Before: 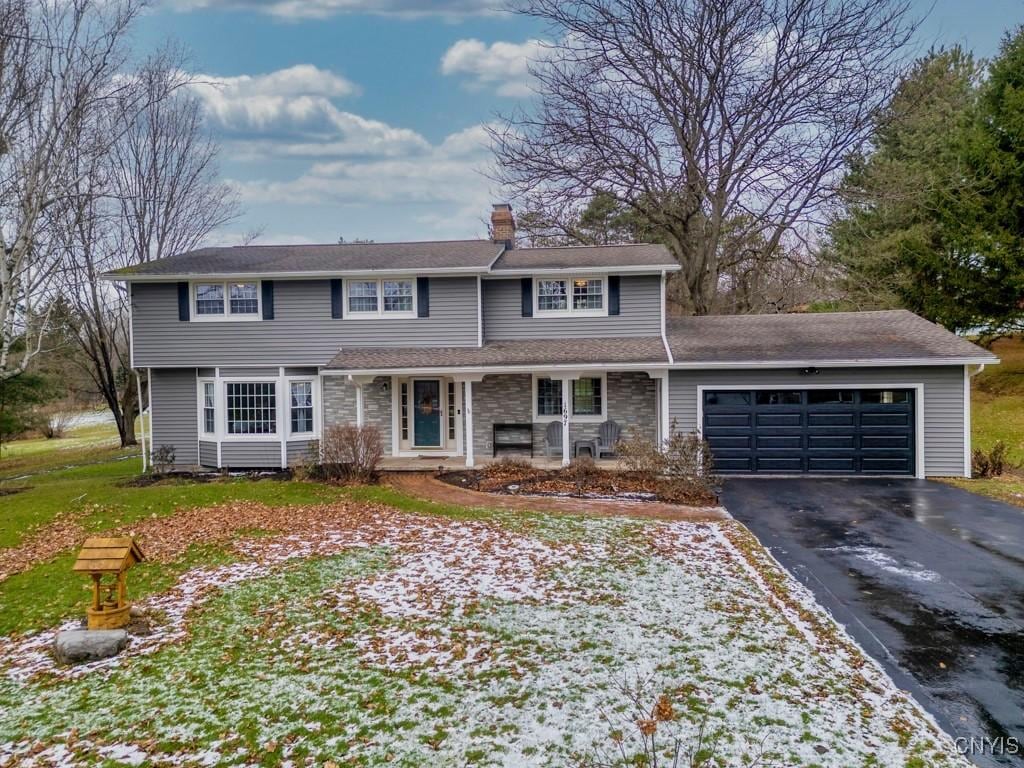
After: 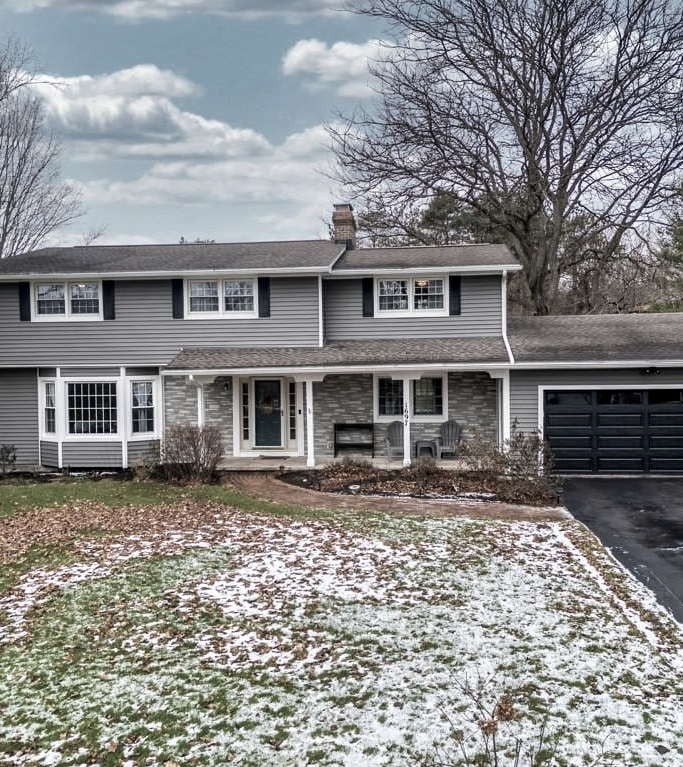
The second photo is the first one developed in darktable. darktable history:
exposure: black level correction 0.002, exposure -0.098 EV, compensate highlight preservation false
crop and rotate: left 15.554%, right 17.716%
contrast brightness saturation: contrast 0.098, saturation -0.38
color balance rgb: shadows lift › chroma 0.743%, shadows lift › hue 115.52°, power › luminance 1.618%, perceptual saturation grading › global saturation -27.887%, perceptual brilliance grading › highlights 15.928%, perceptual brilliance grading › mid-tones 6.754%, perceptual brilliance grading › shadows -15.093%, global vibrance 6.329%
